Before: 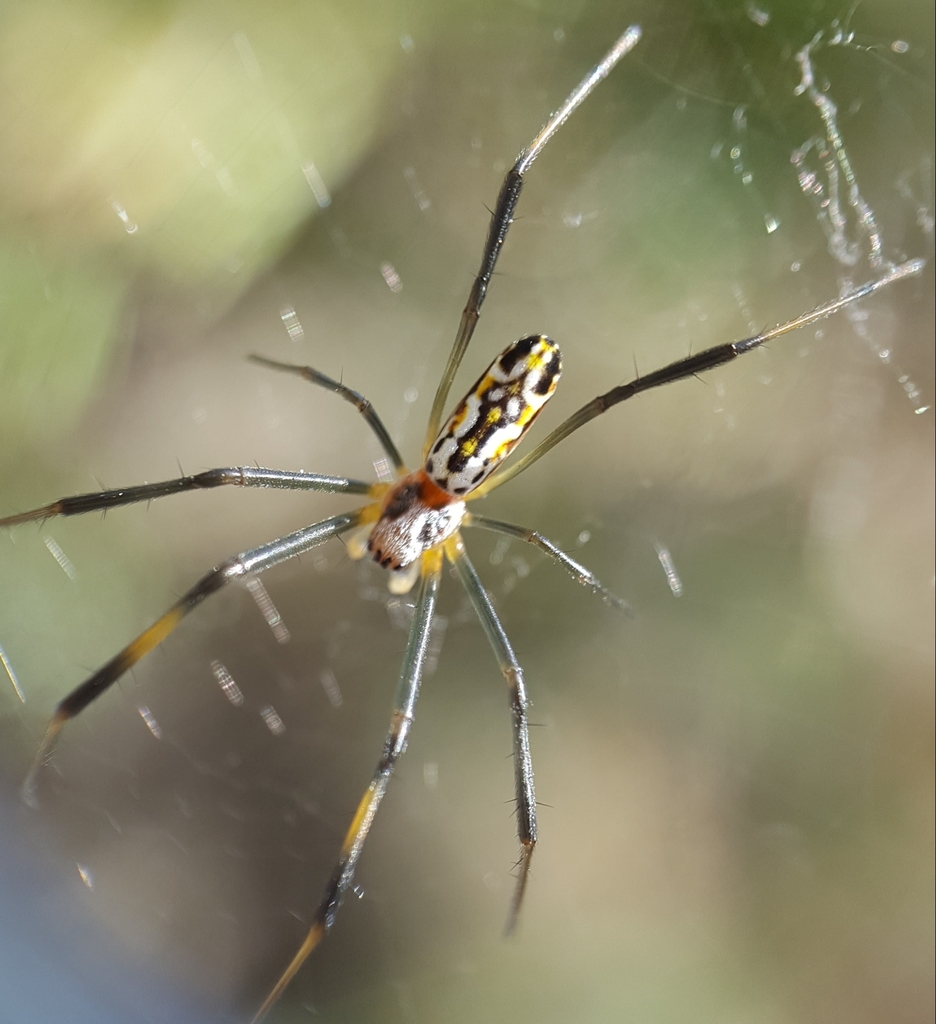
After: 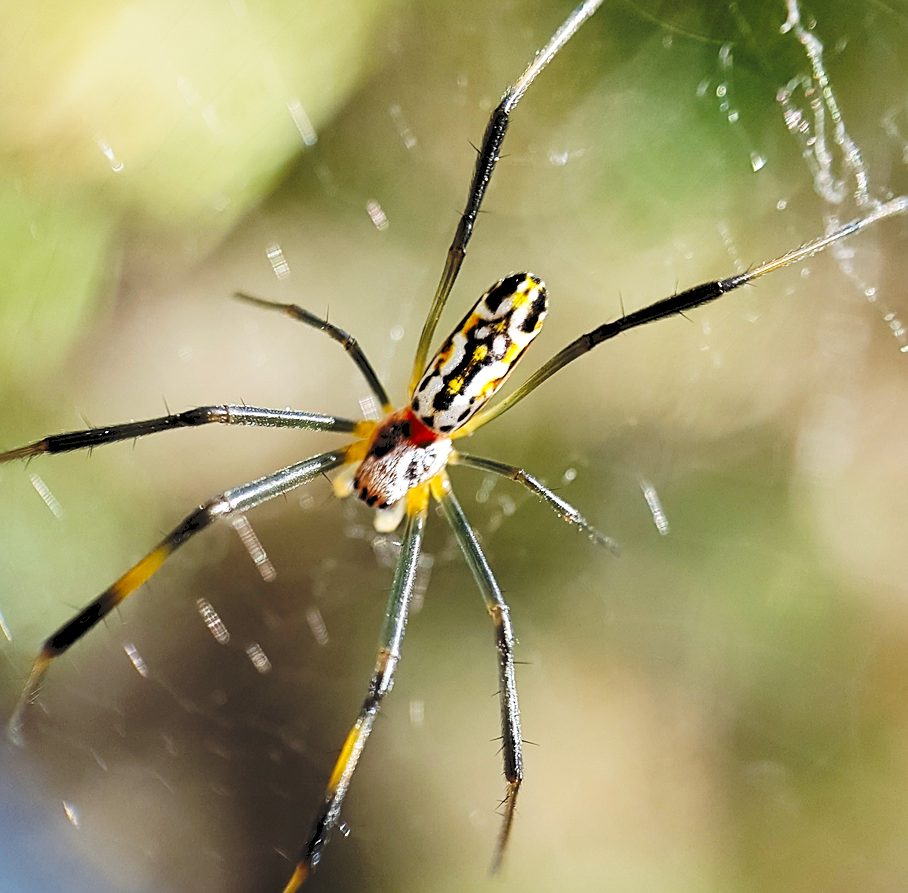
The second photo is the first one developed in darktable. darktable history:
rgb levels: levels [[0.027, 0.429, 0.996], [0, 0.5, 1], [0, 0.5, 1]]
crop: left 1.507%, top 6.147%, right 1.379%, bottom 6.637%
sharpen: on, module defaults
tone curve: curves: ch0 [(0, 0) (0.003, 0.108) (0.011, 0.108) (0.025, 0.108) (0.044, 0.113) (0.069, 0.113) (0.1, 0.121) (0.136, 0.136) (0.177, 0.16) (0.224, 0.192) (0.277, 0.246) (0.335, 0.324) (0.399, 0.419) (0.468, 0.518) (0.543, 0.622) (0.623, 0.721) (0.709, 0.815) (0.801, 0.893) (0.898, 0.949) (1, 1)], preserve colors none
contrast brightness saturation: contrast 0.1, brightness -0.26, saturation 0.14
